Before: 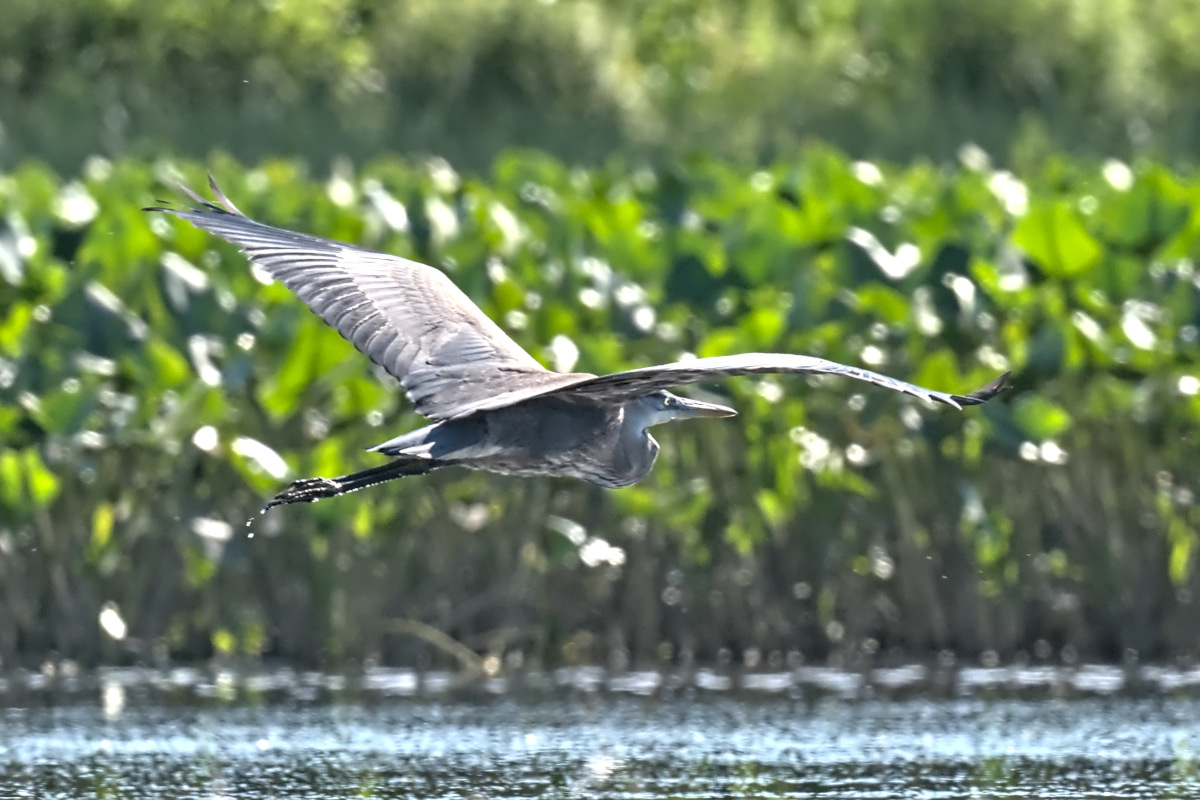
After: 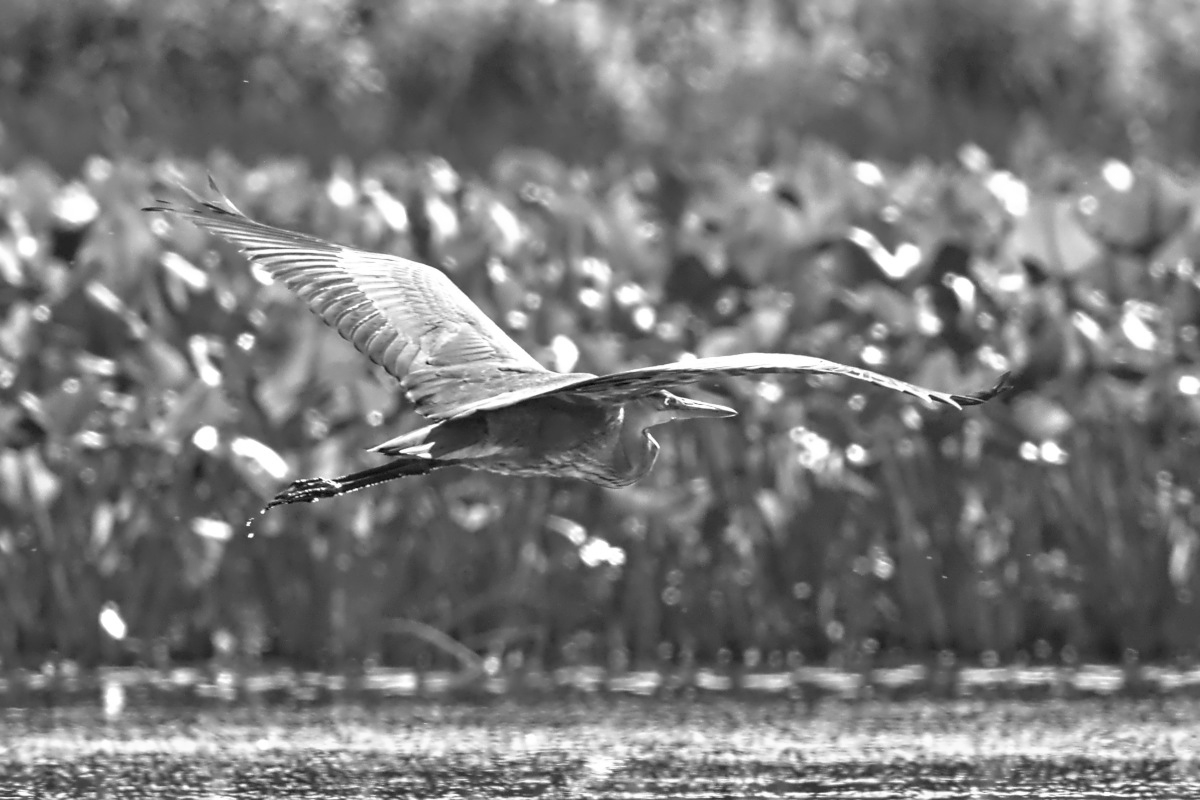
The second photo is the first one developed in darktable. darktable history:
shadows and highlights: shadows 37.27, highlights -28.18, soften with gaussian
monochrome: a 32, b 64, size 2.3, highlights 1
rotate and perspective: automatic cropping original format, crop left 0, crop top 0
